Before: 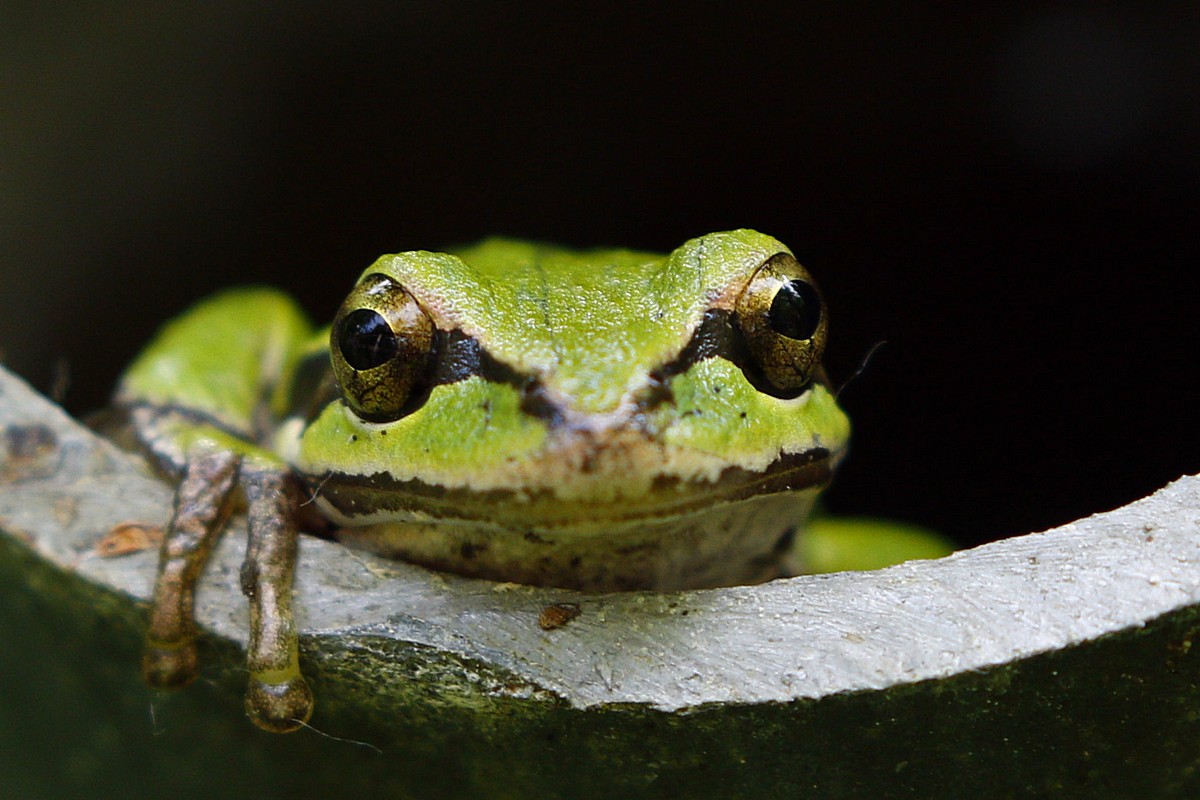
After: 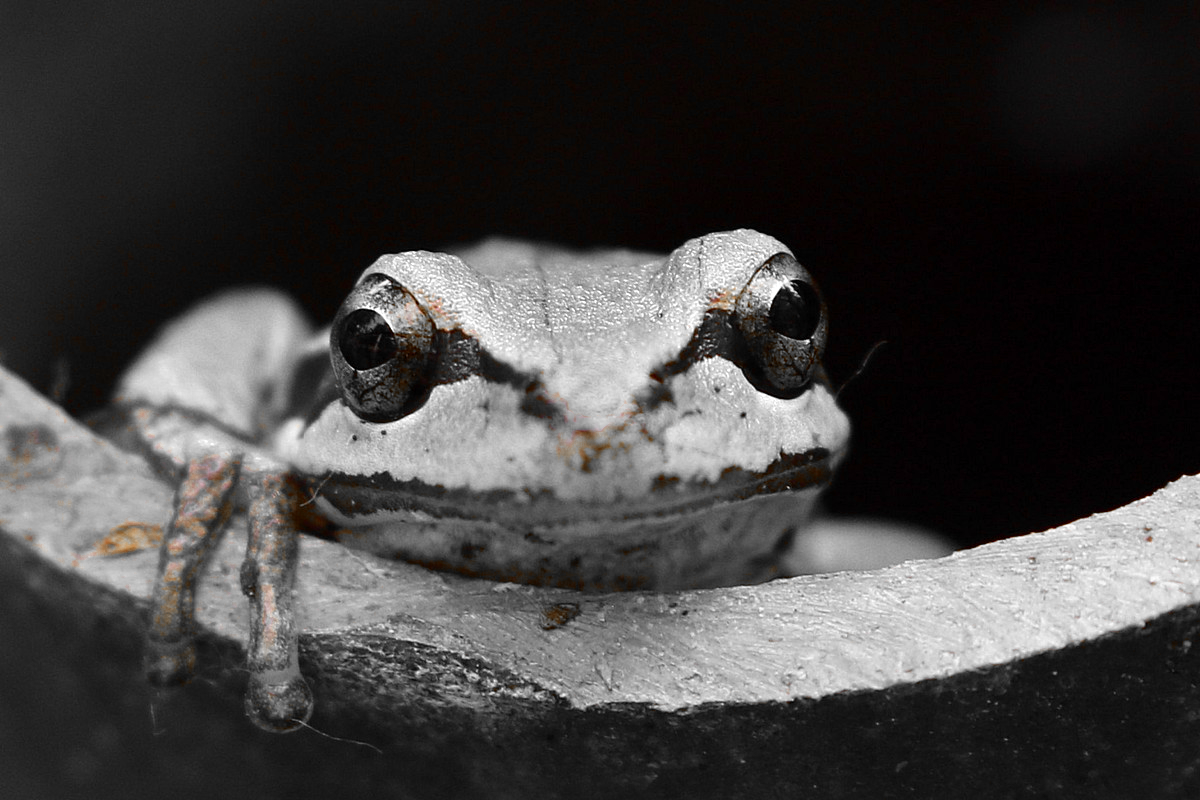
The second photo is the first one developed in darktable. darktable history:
color balance rgb: perceptual saturation grading › global saturation 73.883%, perceptual saturation grading › shadows -30.265%
color zones: curves: ch0 [(0, 0.497) (0.096, 0.361) (0.221, 0.538) (0.429, 0.5) (0.571, 0.5) (0.714, 0.5) (0.857, 0.5) (1, 0.497)]; ch1 [(0, 0.5) (0.143, 0.5) (0.257, -0.002) (0.429, 0.04) (0.571, -0.001) (0.714, -0.015) (0.857, 0.024) (1, 0.5)], mix 26.13%
